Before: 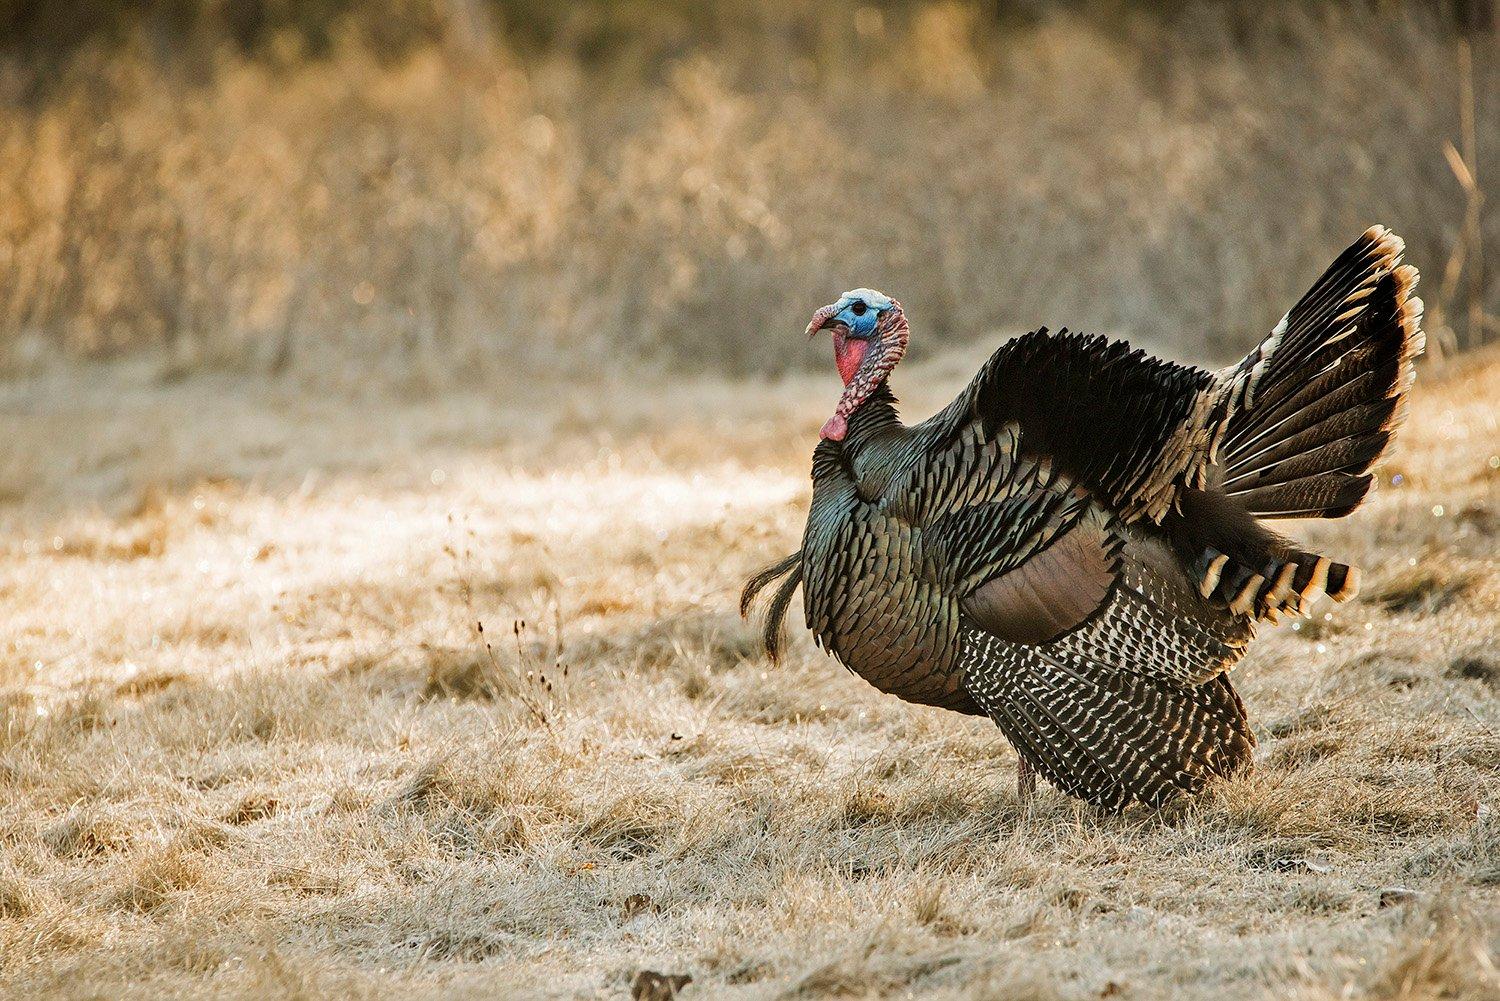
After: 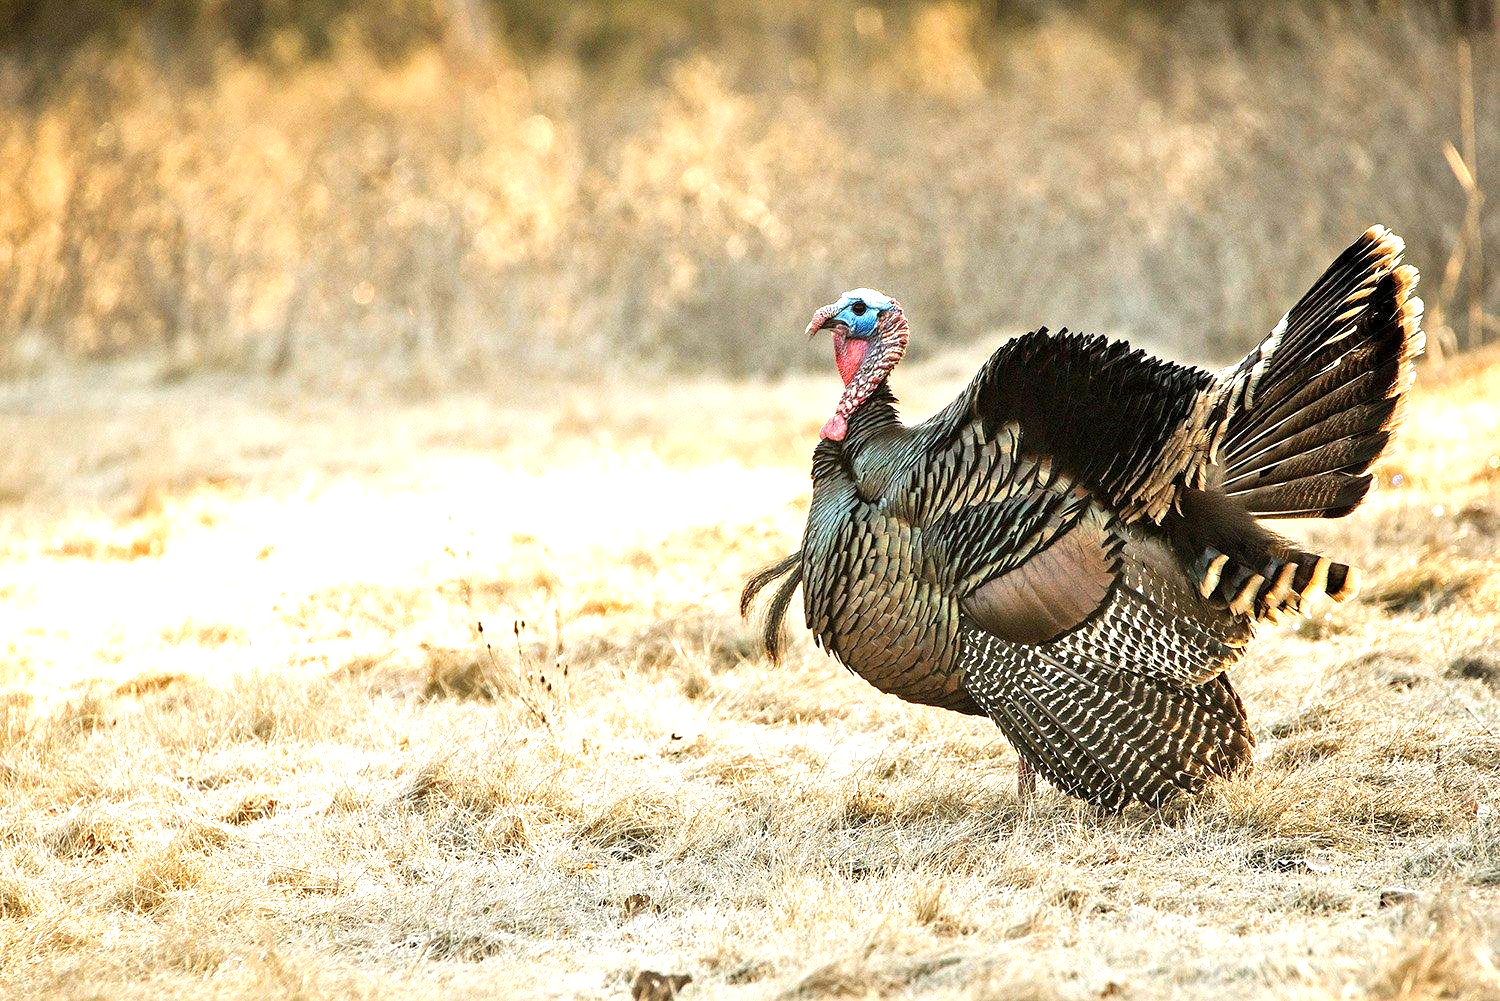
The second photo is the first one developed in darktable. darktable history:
exposure: black level correction 0.001, exposure 1.055 EV, compensate highlight preservation false
